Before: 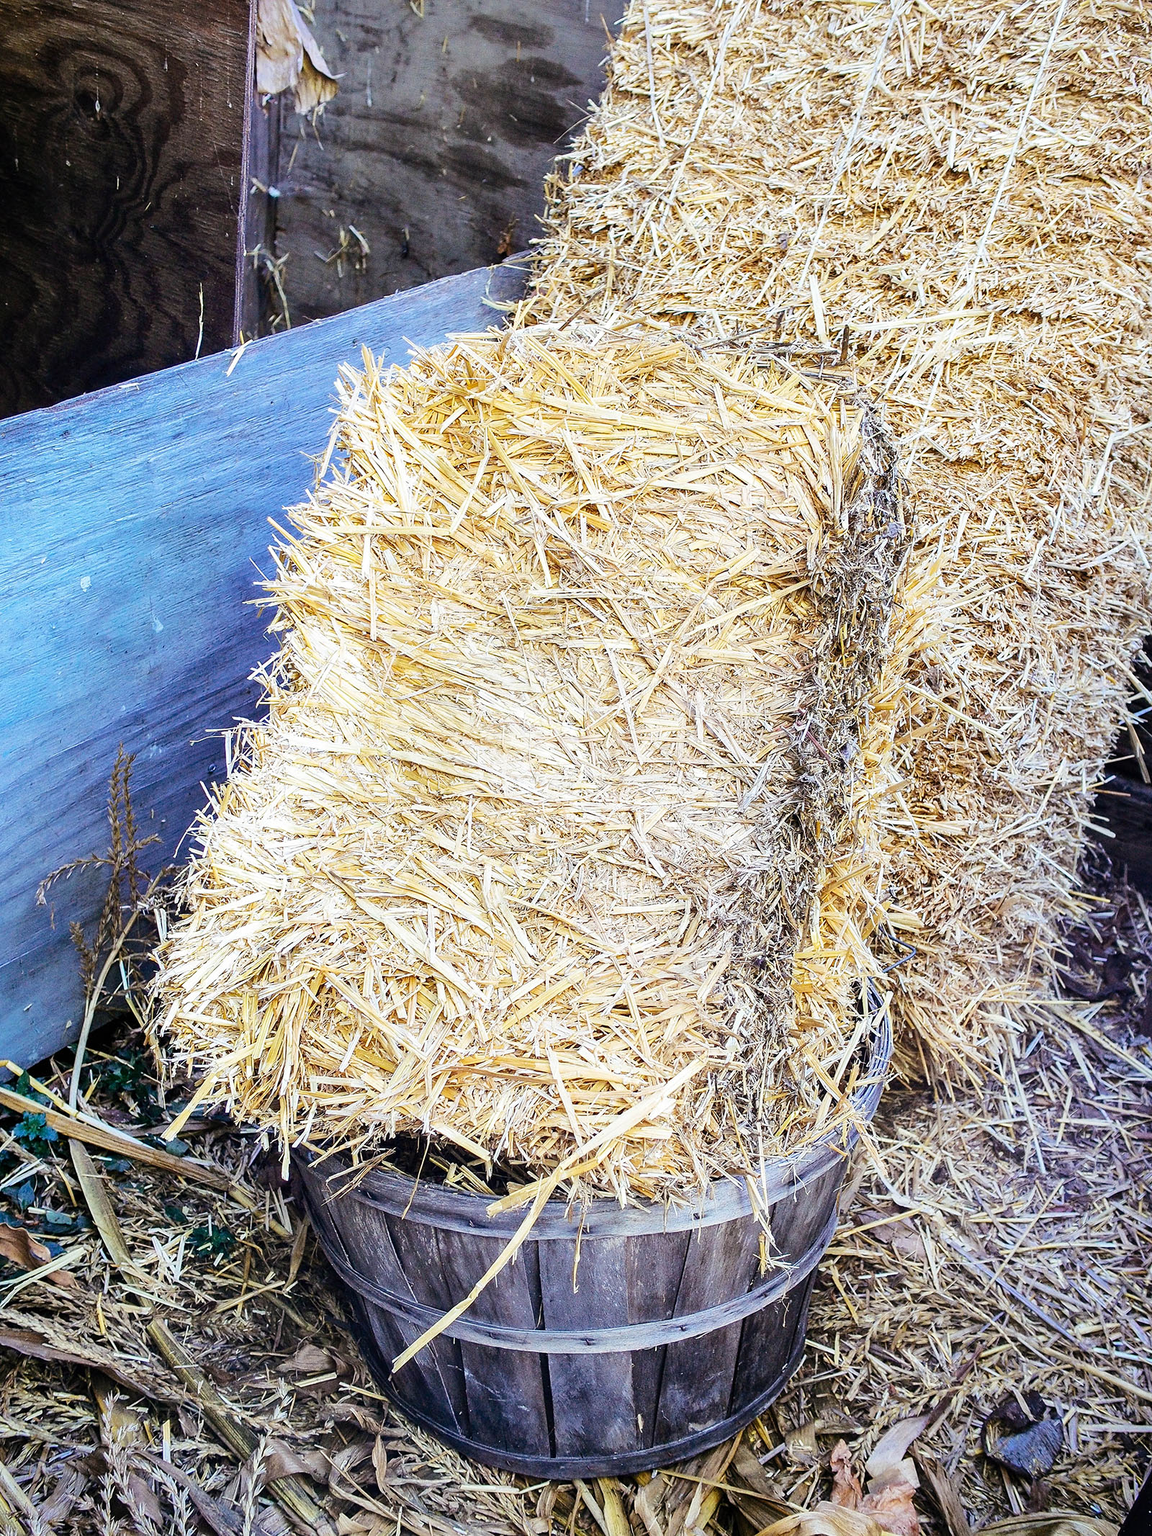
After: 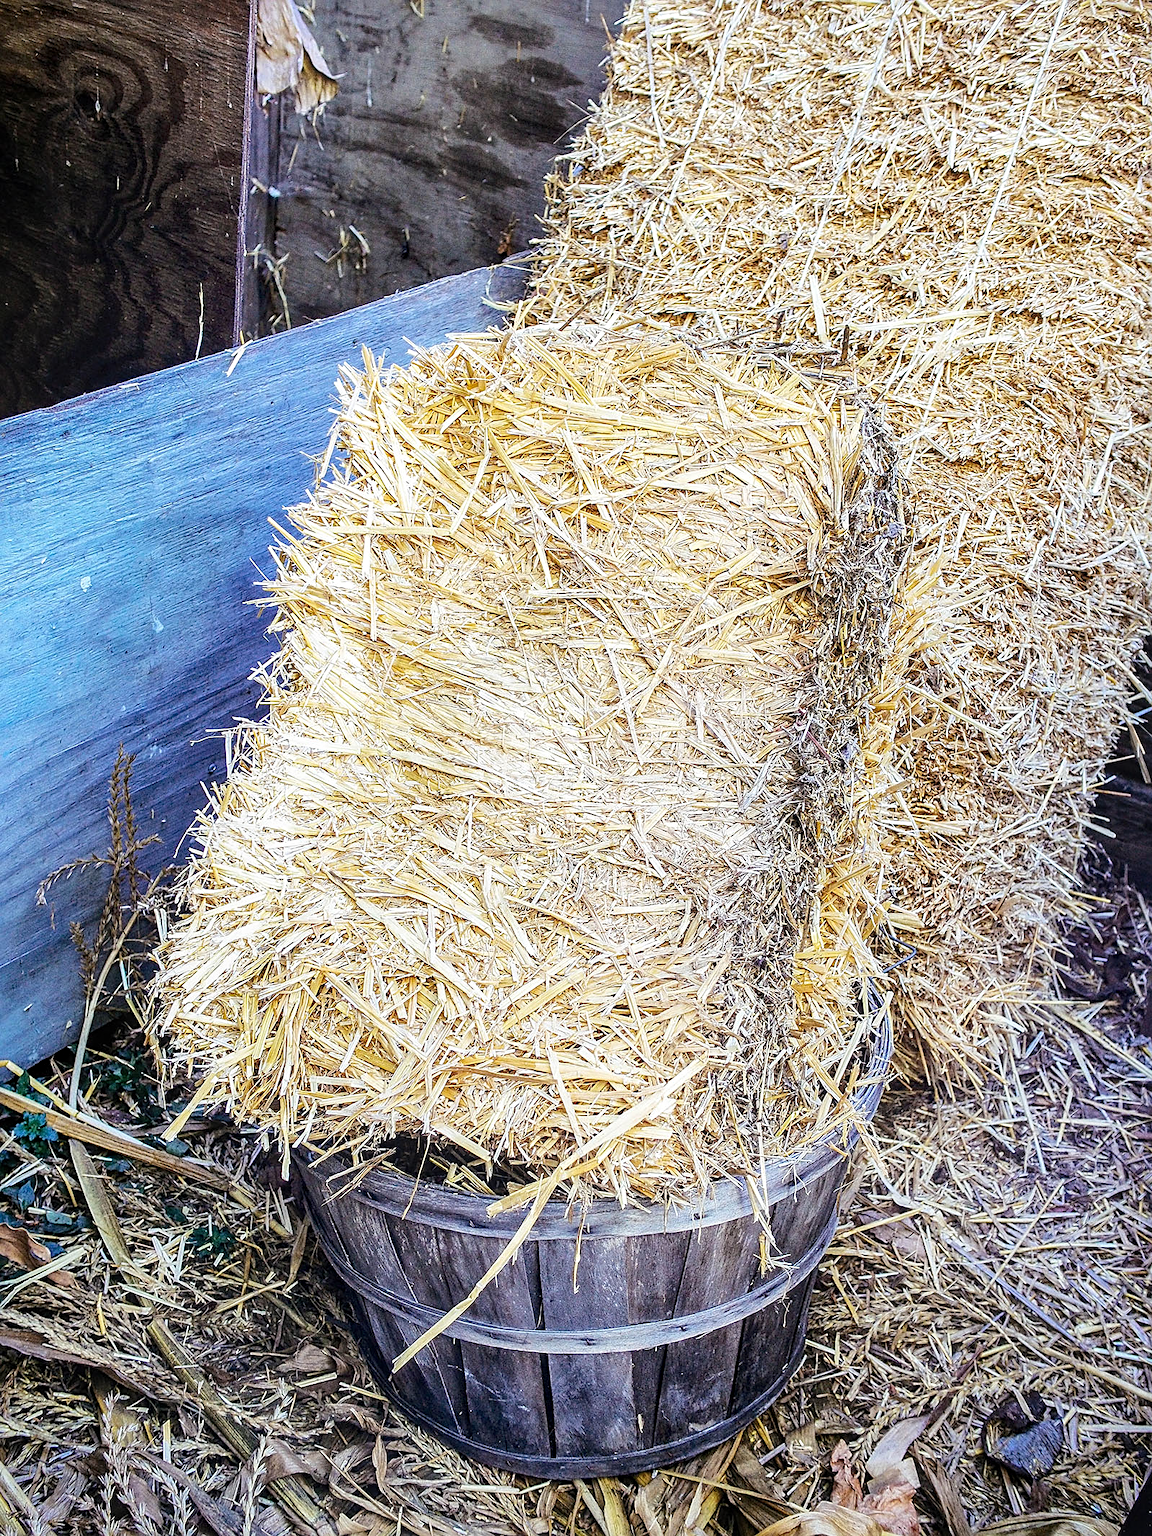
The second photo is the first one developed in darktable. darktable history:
sharpen: radius 2.526, amount 0.323
local contrast: on, module defaults
